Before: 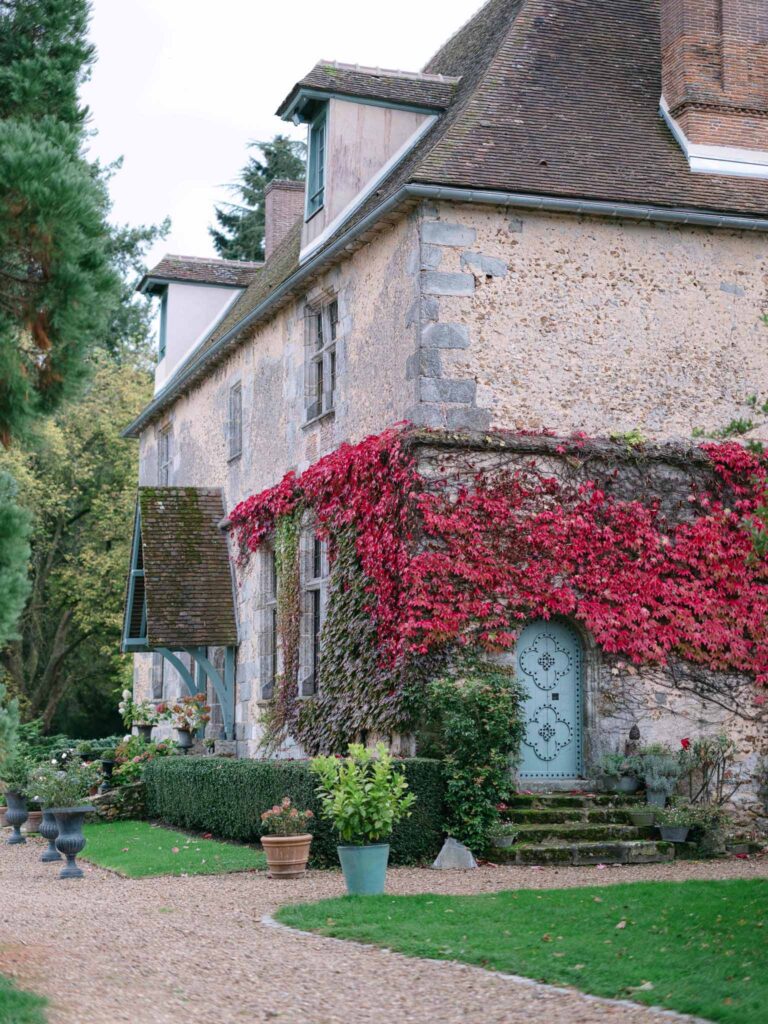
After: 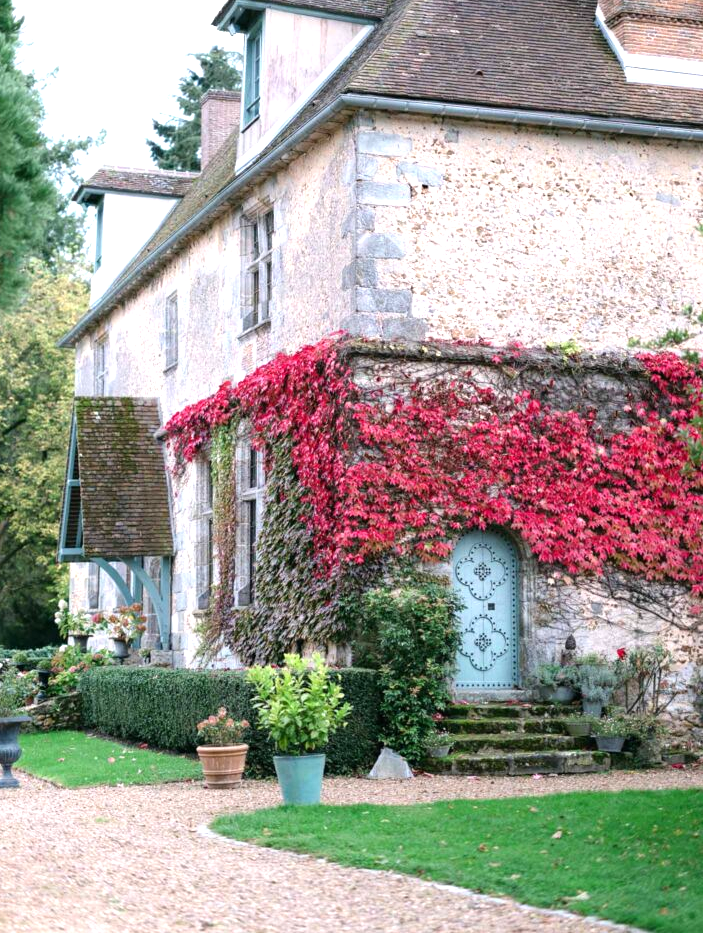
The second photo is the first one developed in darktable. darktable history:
crop and rotate: left 8.36%, top 8.824%
exposure: black level correction 0.001, exposure 0.499 EV, compensate exposure bias true, compensate highlight preservation false
tone equalizer: -8 EV -0.389 EV, -7 EV -0.375 EV, -6 EV -0.308 EV, -5 EV -0.21 EV, -3 EV 0.227 EV, -2 EV 0.327 EV, -1 EV 0.383 EV, +0 EV 0.437 EV, luminance estimator HSV value / RGB max
